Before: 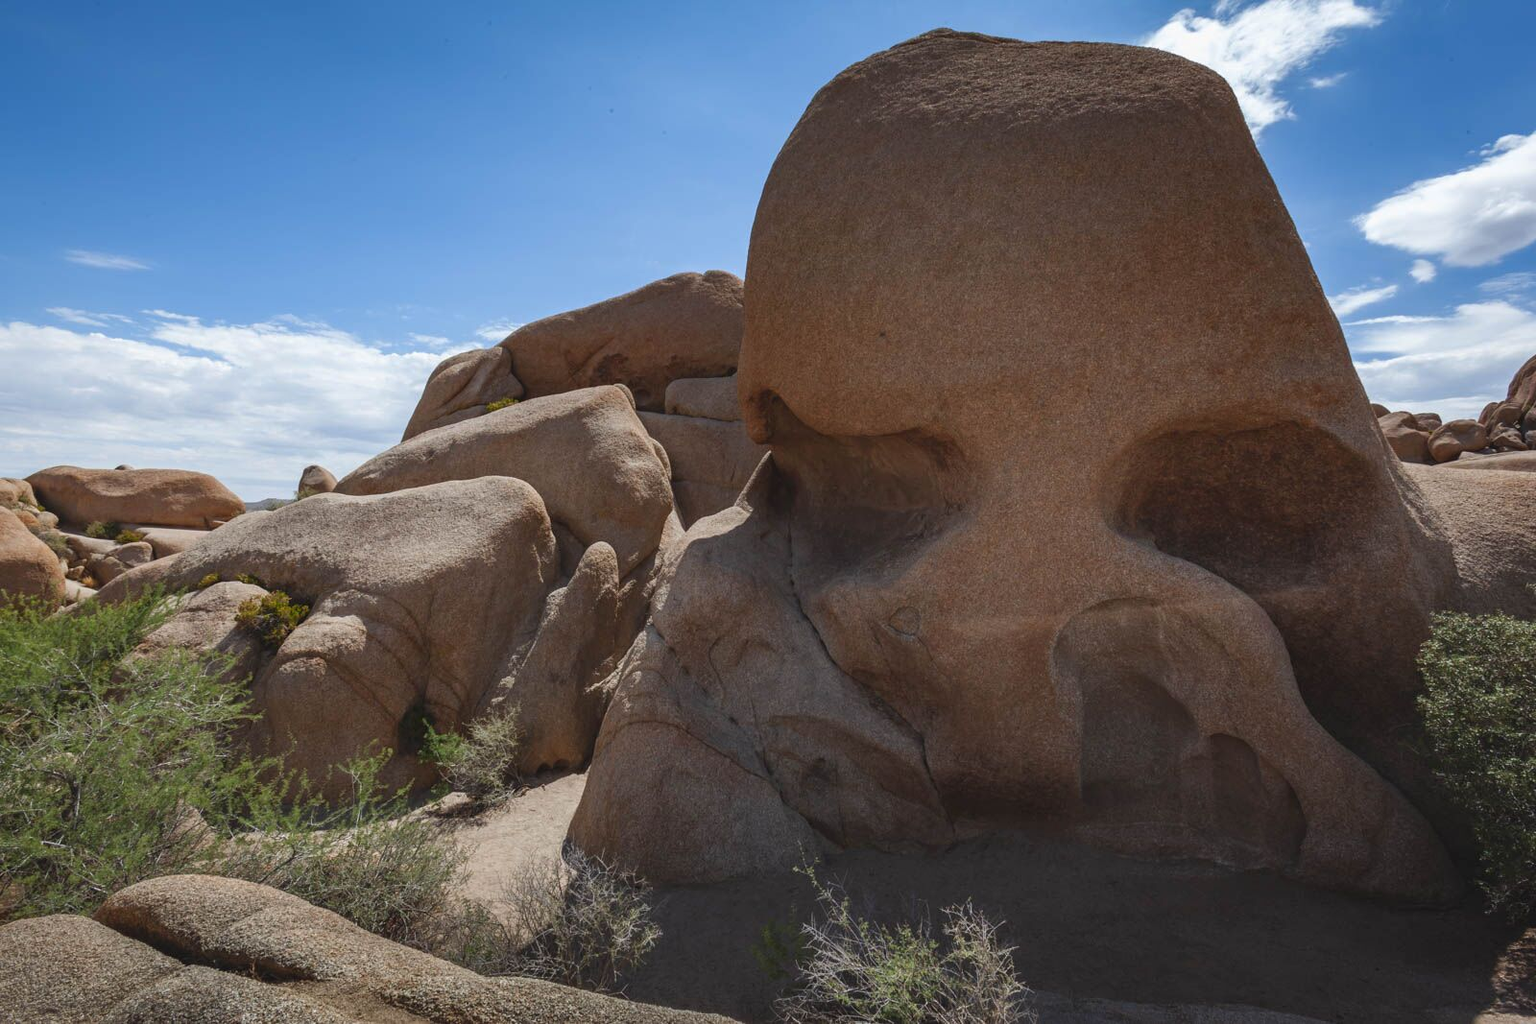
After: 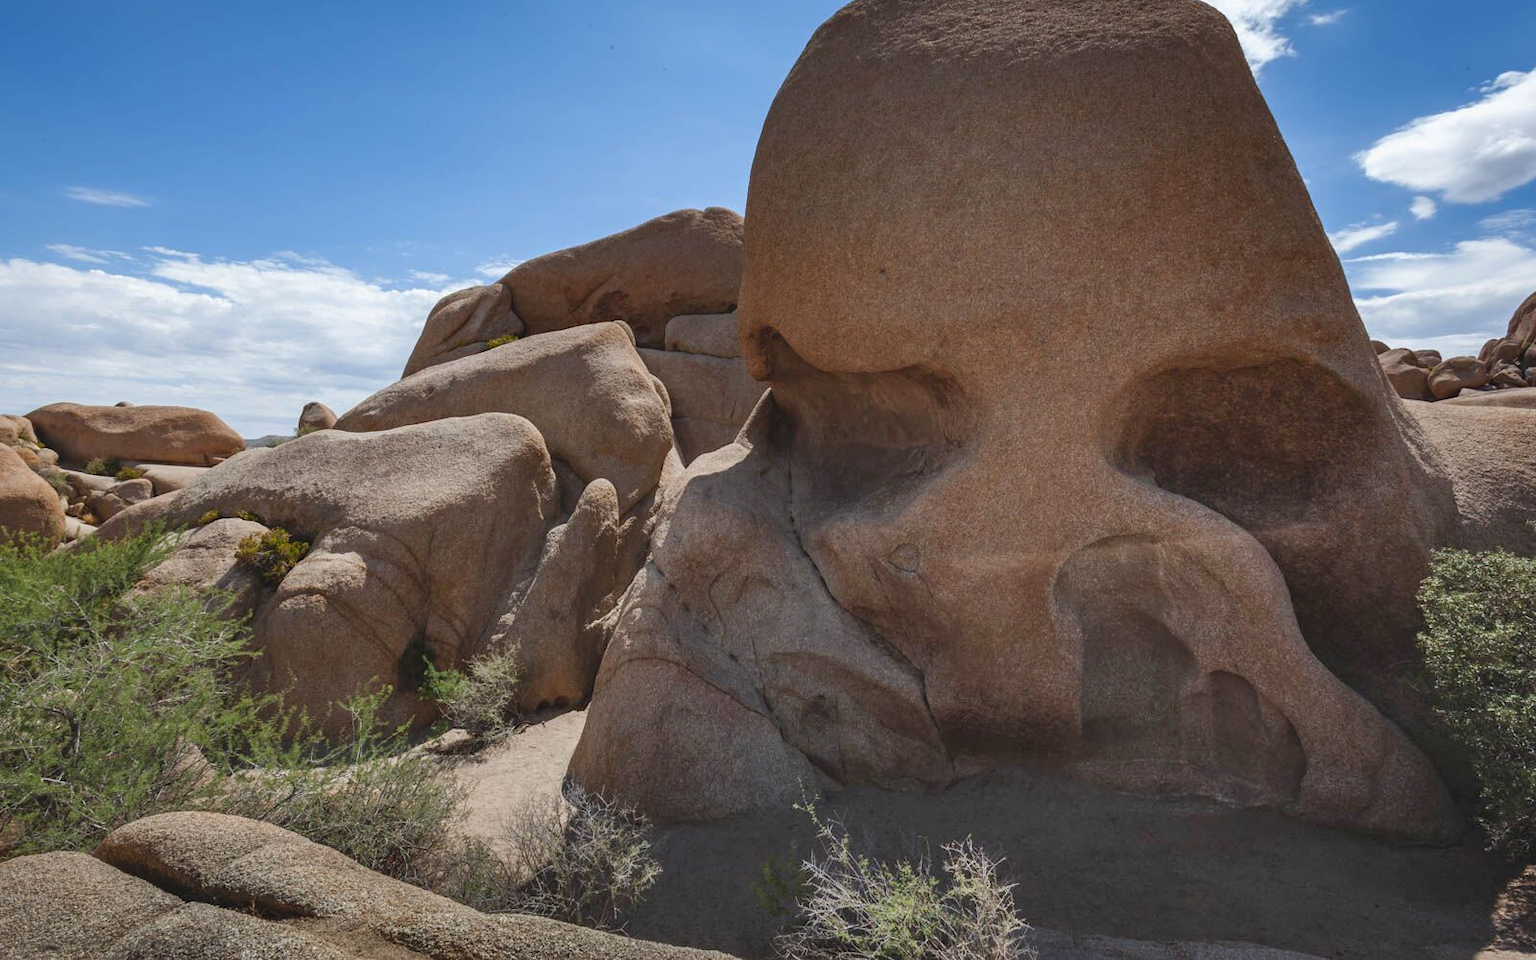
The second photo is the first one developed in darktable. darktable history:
crop and rotate: top 6.25%
shadows and highlights: shadows 52.34, highlights -28.23, soften with gaussian
white balance: emerald 1
